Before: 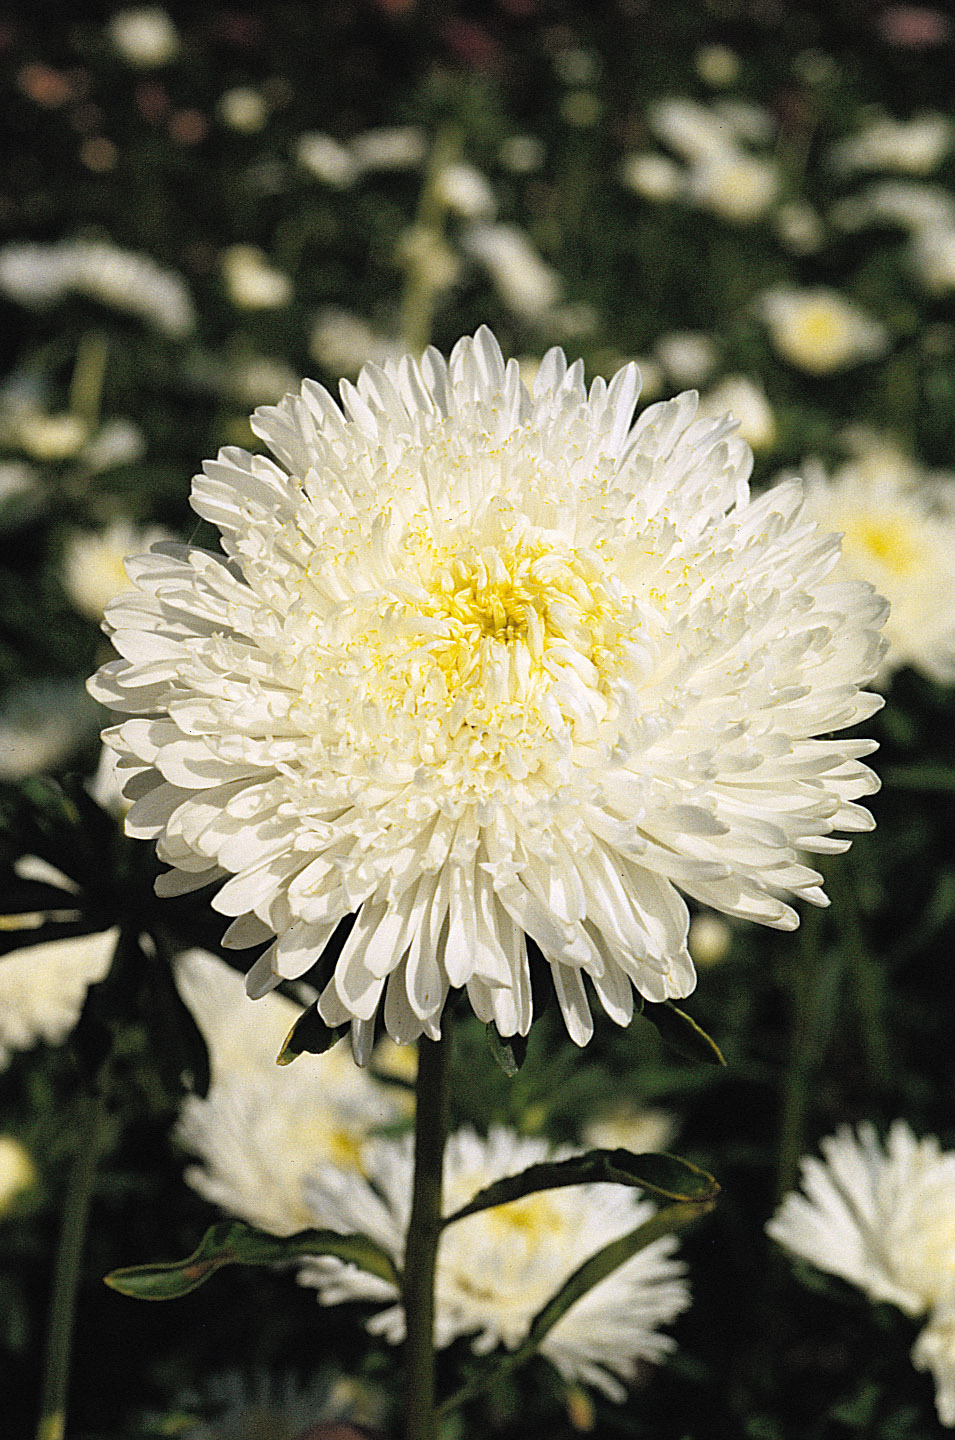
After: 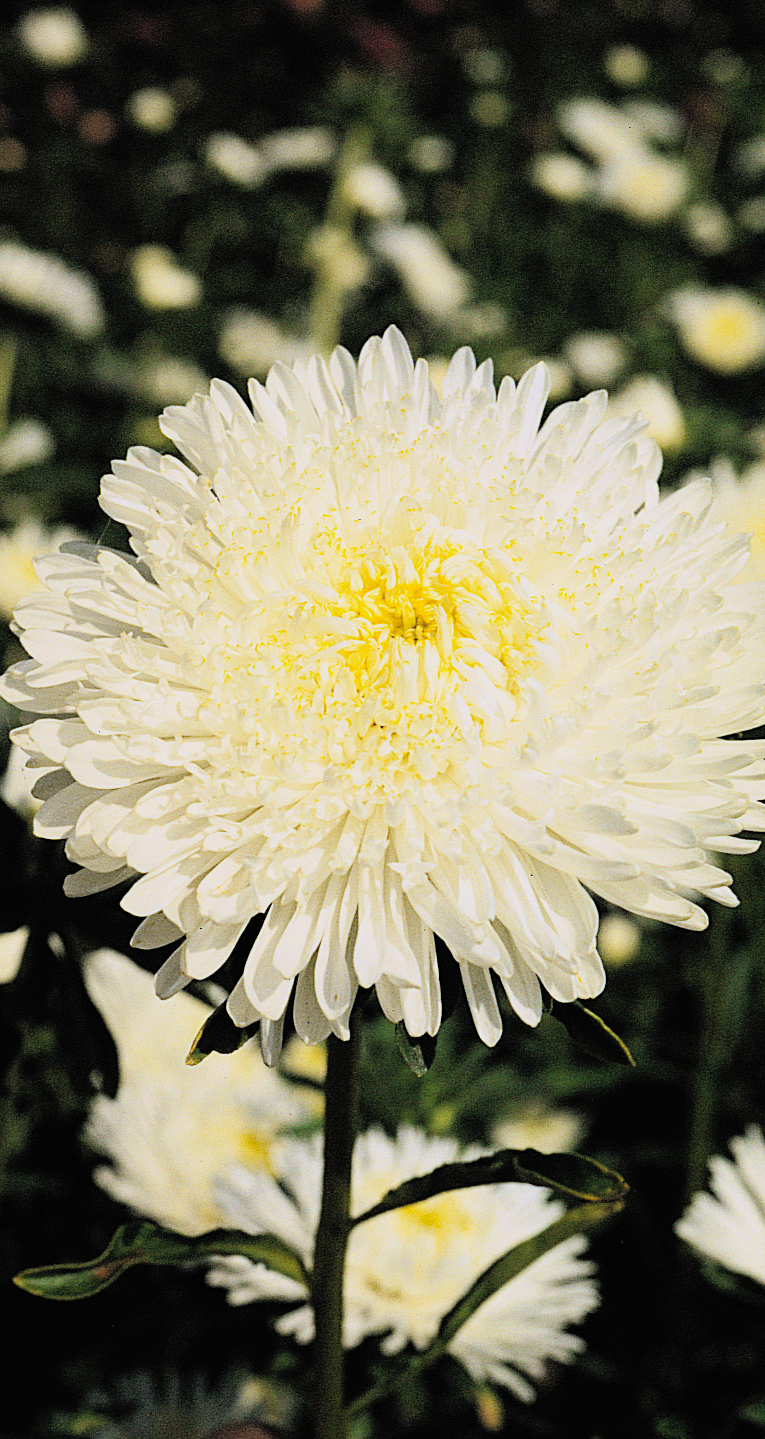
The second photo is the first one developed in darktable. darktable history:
crop and rotate: left 9.53%, right 10.268%
filmic rgb: black relative exposure -7.65 EV, white relative exposure 4.56 EV, hardness 3.61, color science v6 (2022)
contrast brightness saturation: contrast 0.197, brightness 0.157, saturation 0.219
